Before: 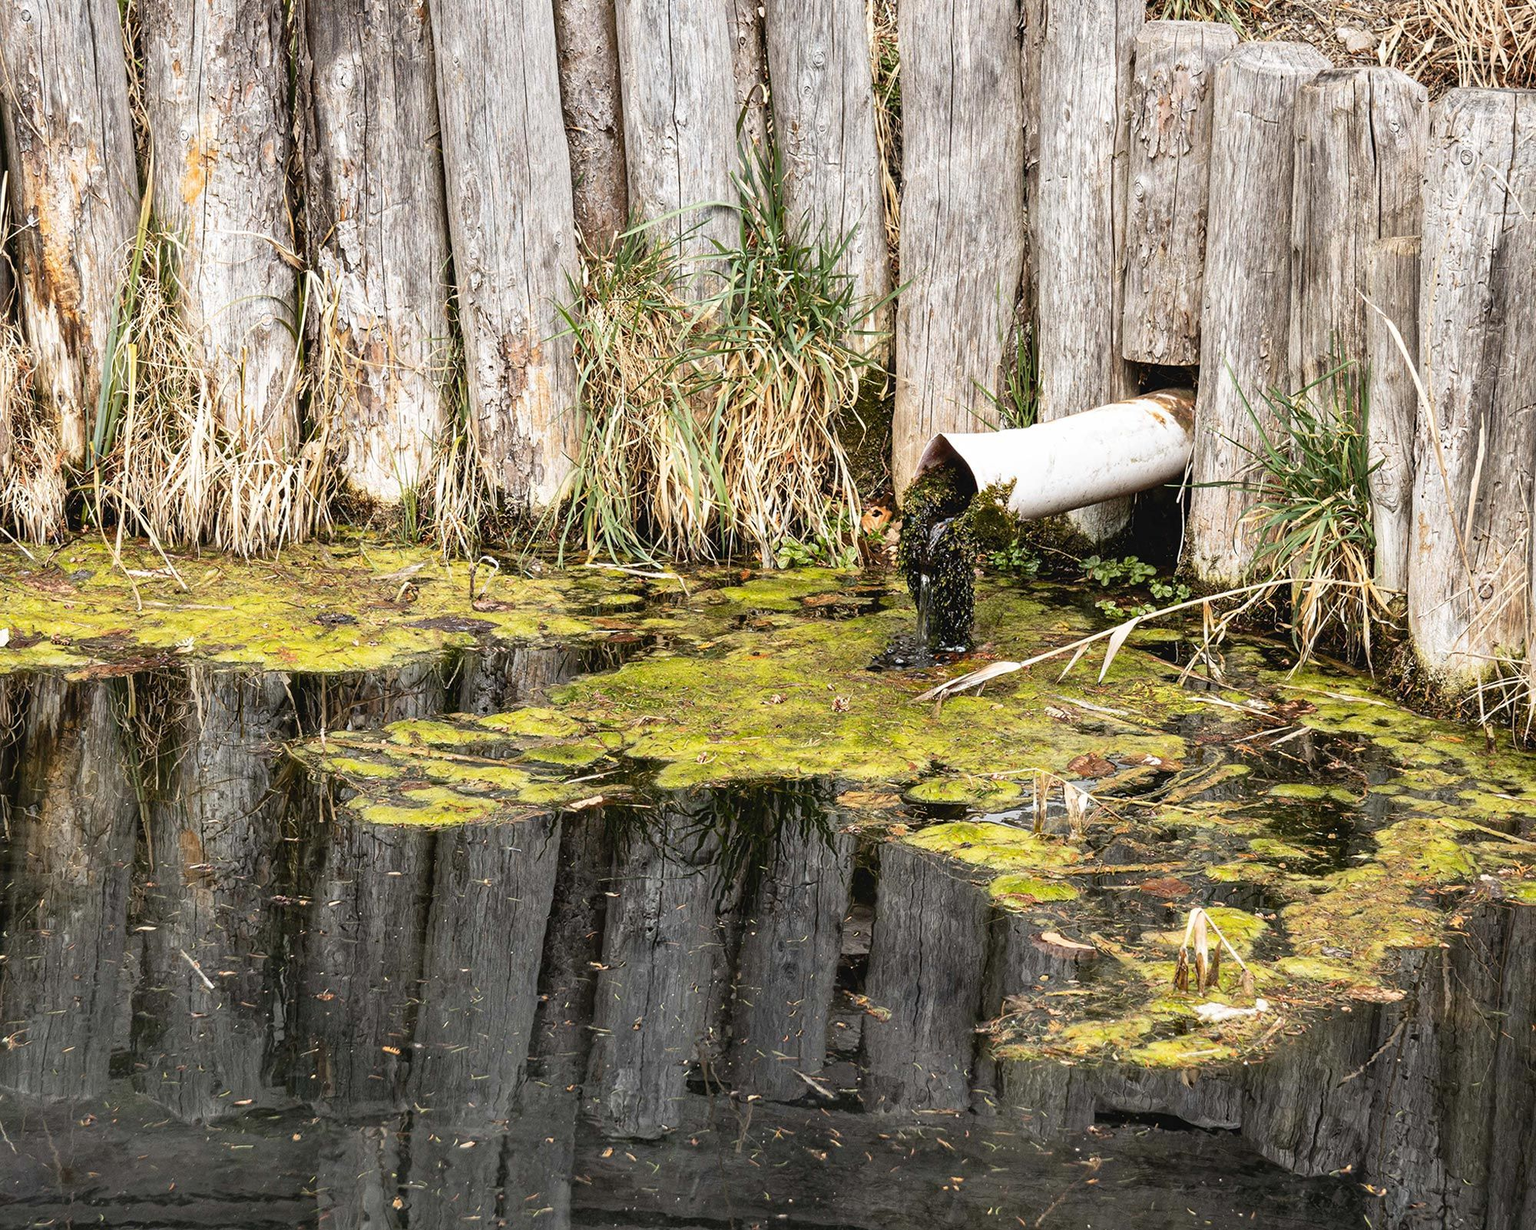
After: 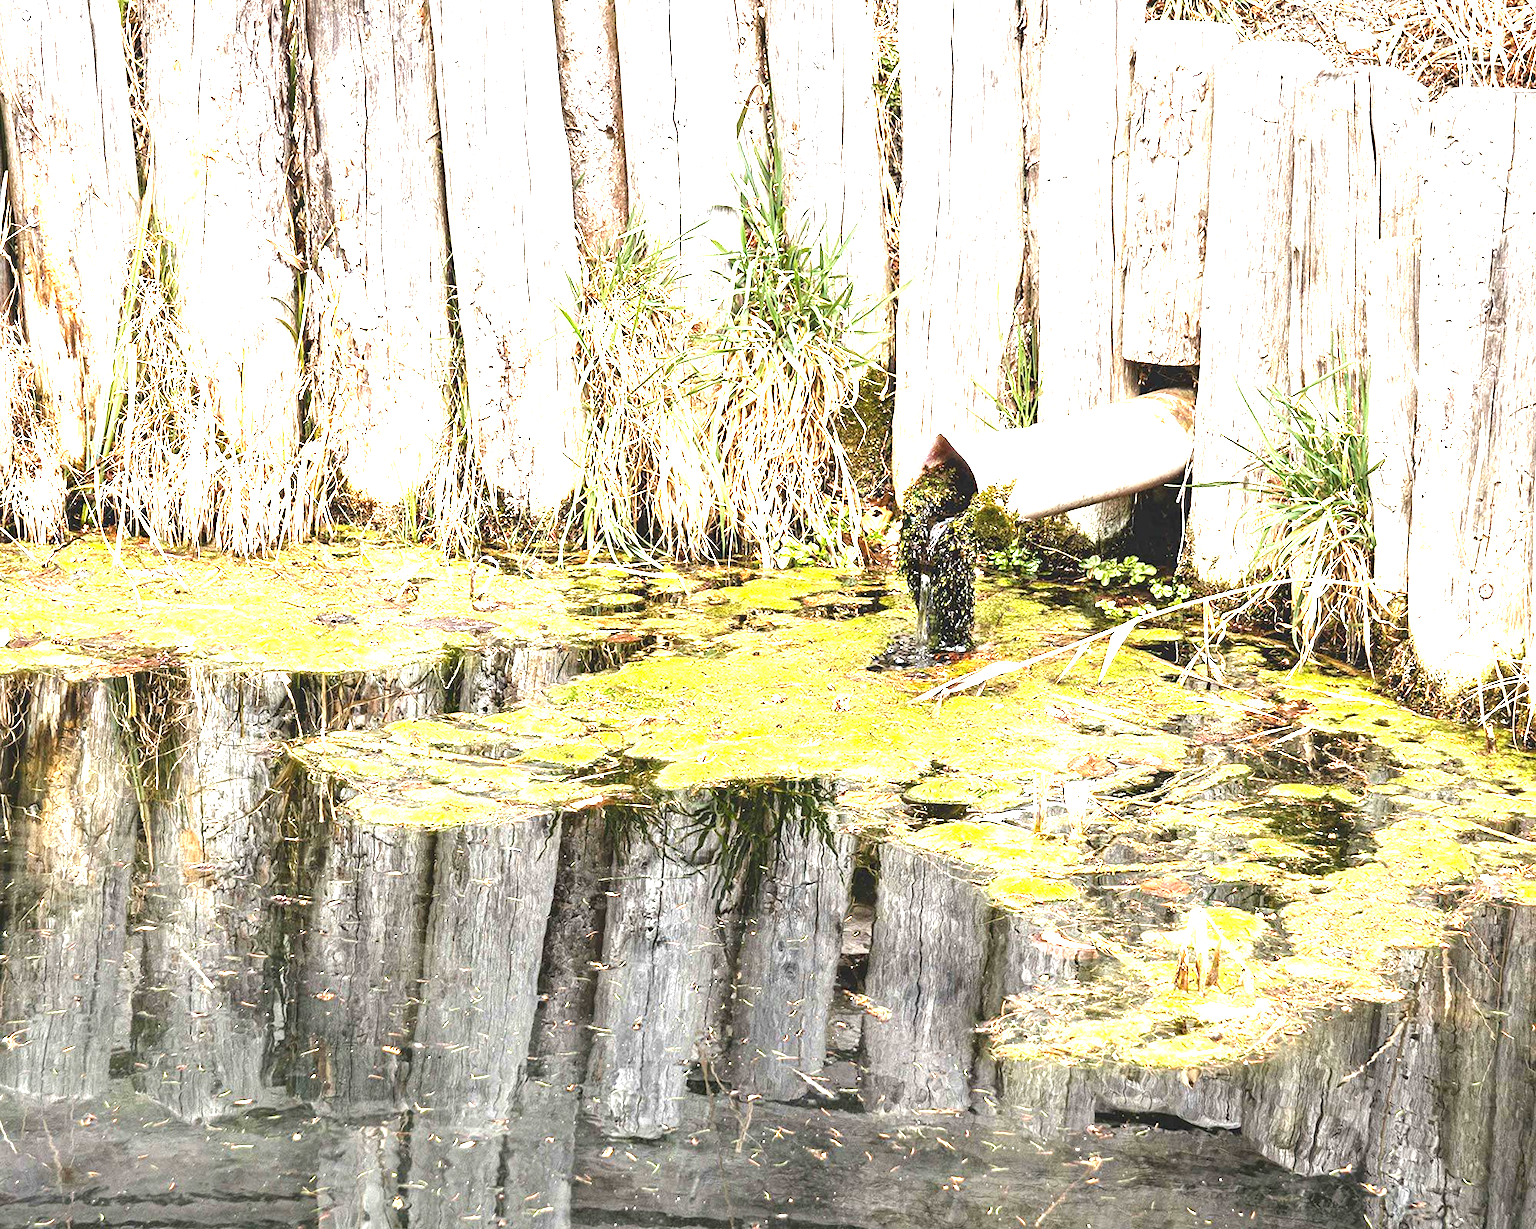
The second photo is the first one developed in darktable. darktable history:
exposure: exposure 2.259 EV, compensate highlight preservation false
